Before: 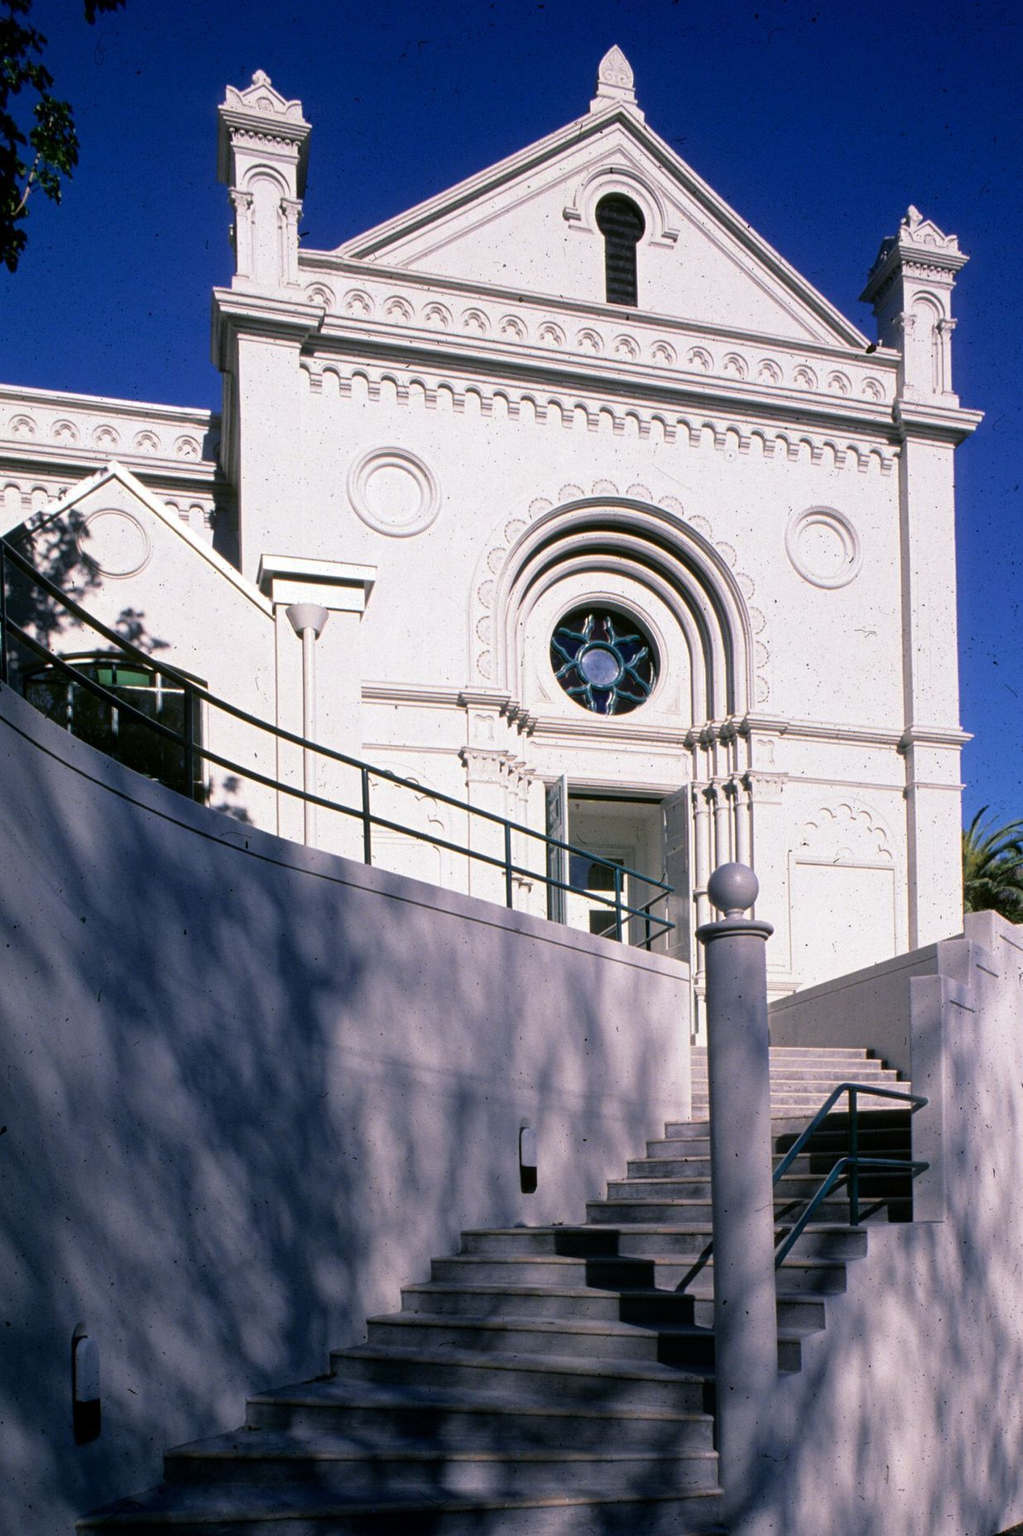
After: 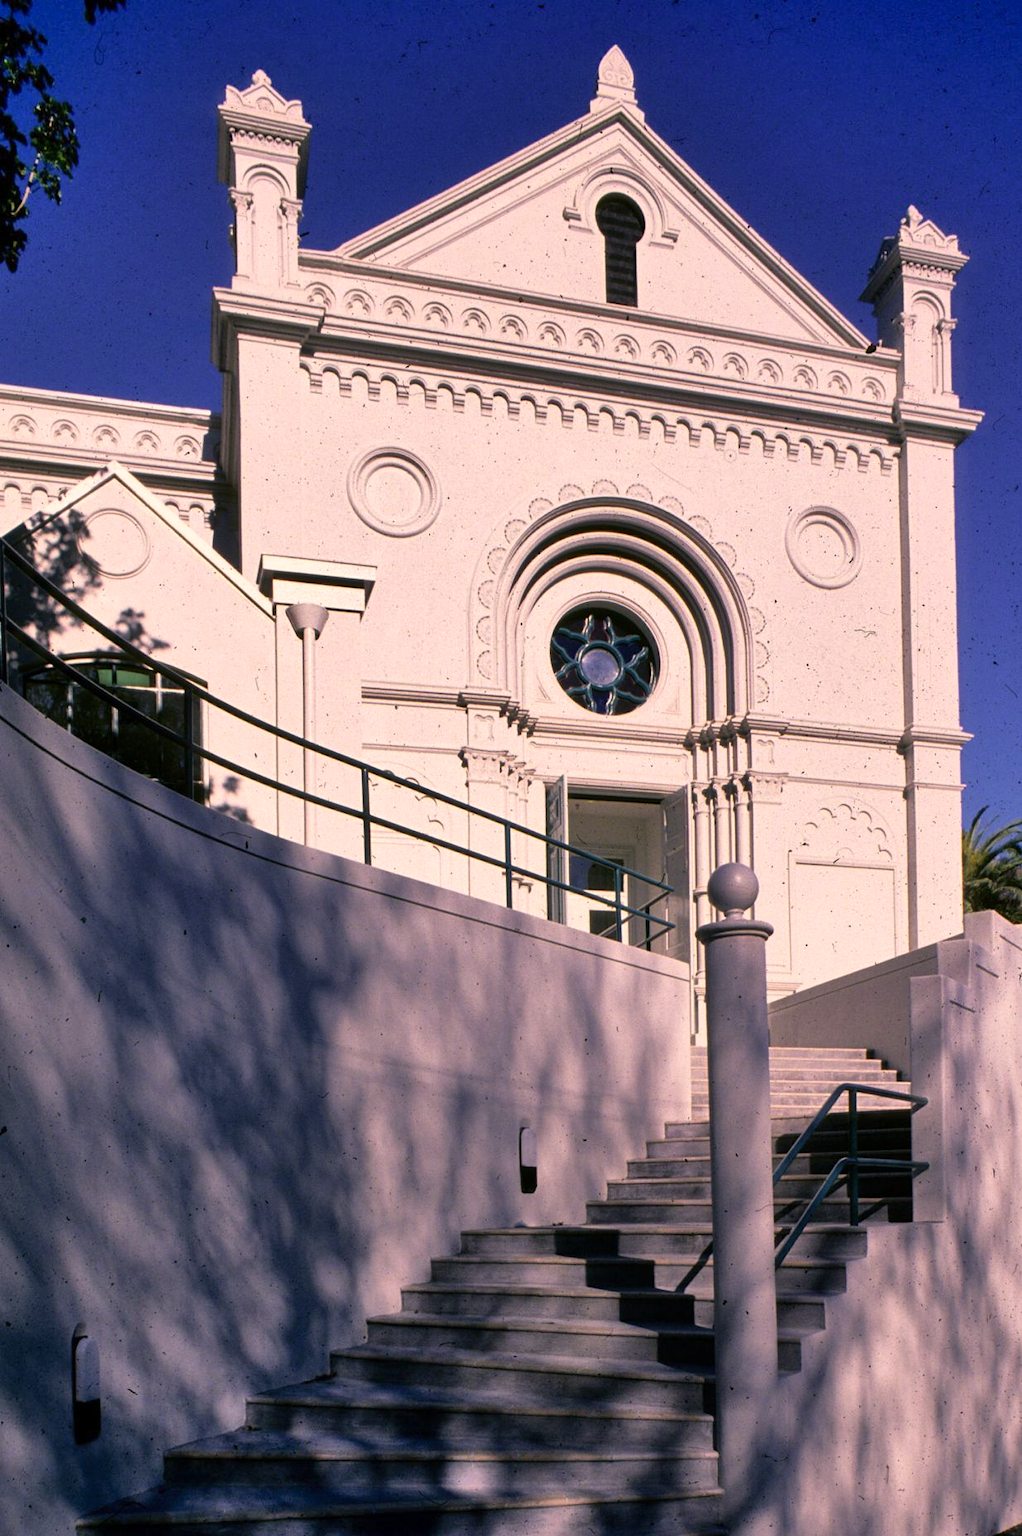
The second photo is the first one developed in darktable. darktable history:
color correction: highlights a* 11.21, highlights b* 12.16
shadows and highlights: soften with gaussian
